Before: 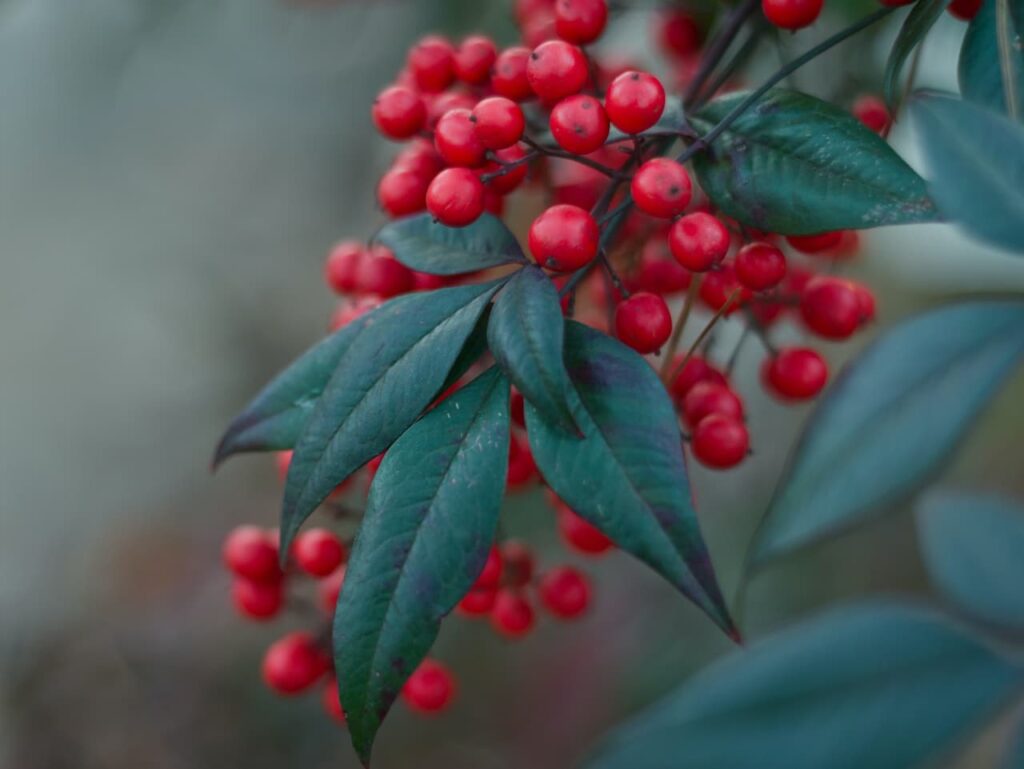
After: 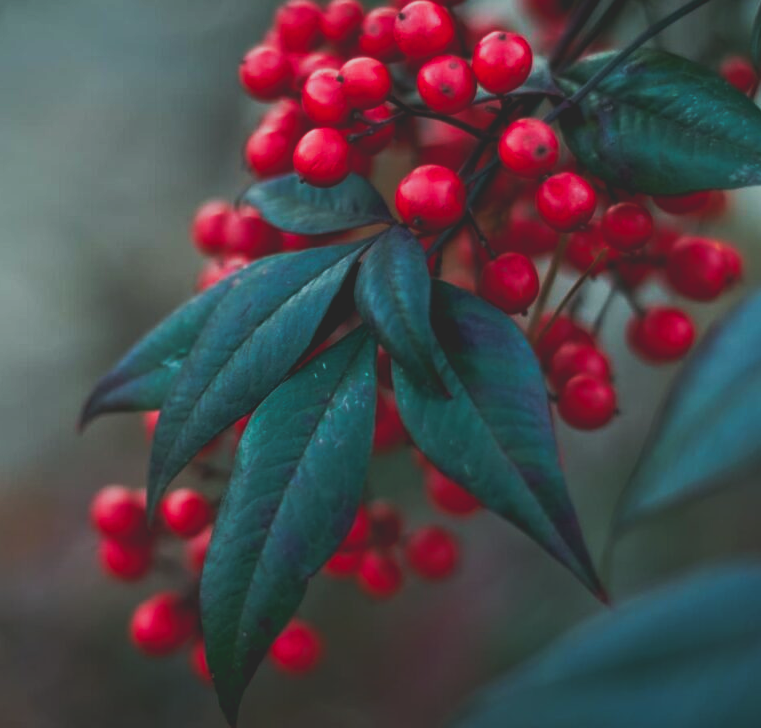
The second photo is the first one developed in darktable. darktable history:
exposure: black level correction 0.017, exposure -0.008 EV, compensate exposure bias true, compensate highlight preservation false
crop and rotate: left 13.008%, top 5.255%, right 12.626%
tone curve: curves: ch0 [(0, 0.148) (0.191, 0.225) (0.39, 0.373) (0.669, 0.716) (0.847, 0.818) (1, 0.839)], preserve colors none
